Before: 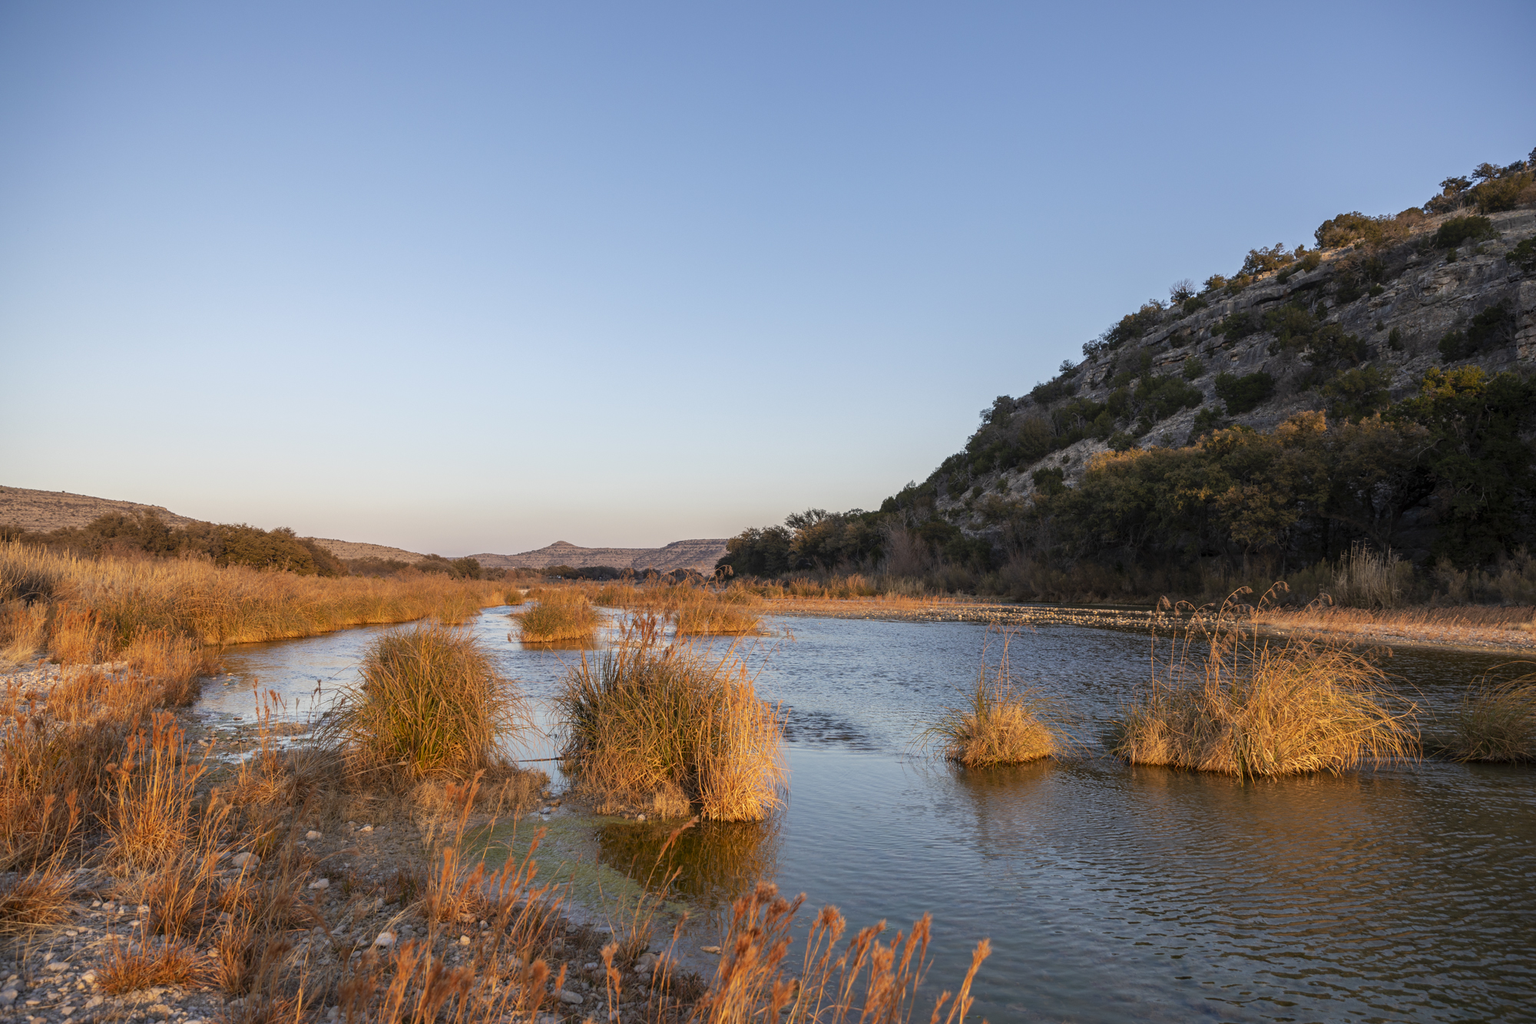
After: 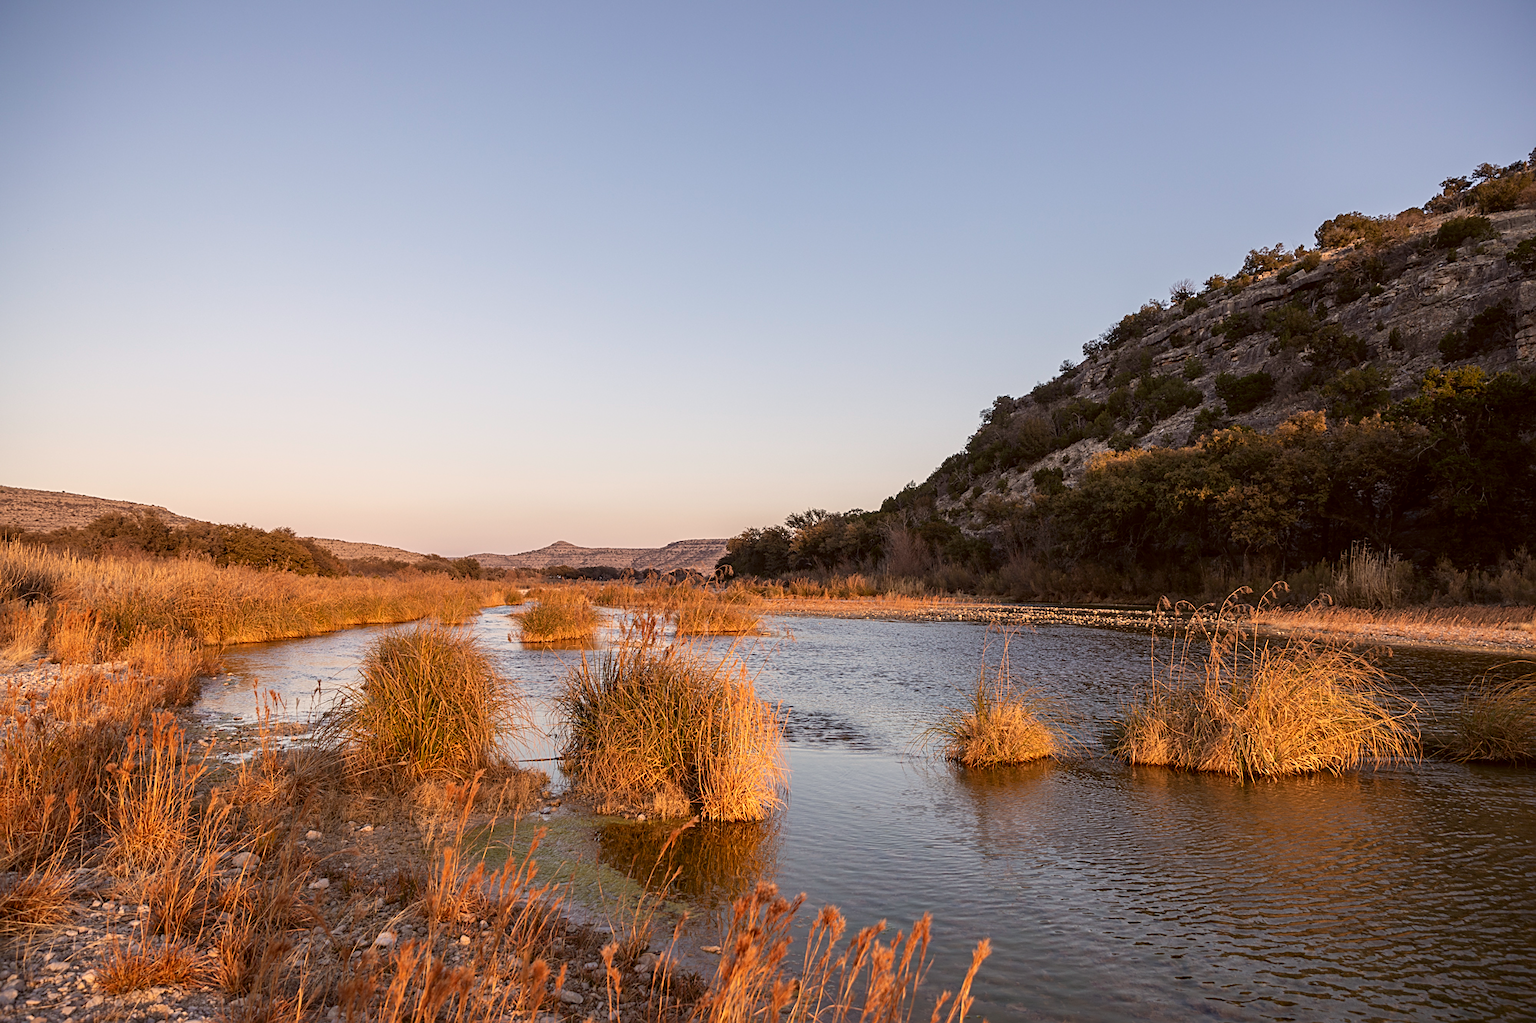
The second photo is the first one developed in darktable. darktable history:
sharpen: on, module defaults
contrast brightness saturation: contrast 0.1, brightness 0.02, saturation 0.02
exposure: exposure 0 EV, compensate highlight preservation false
color correction: highlights a* 6.27, highlights b* 8.19, shadows a* 5.94, shadows b* 7.23, saturation 0.9
tone equalizer: on, module defaults
